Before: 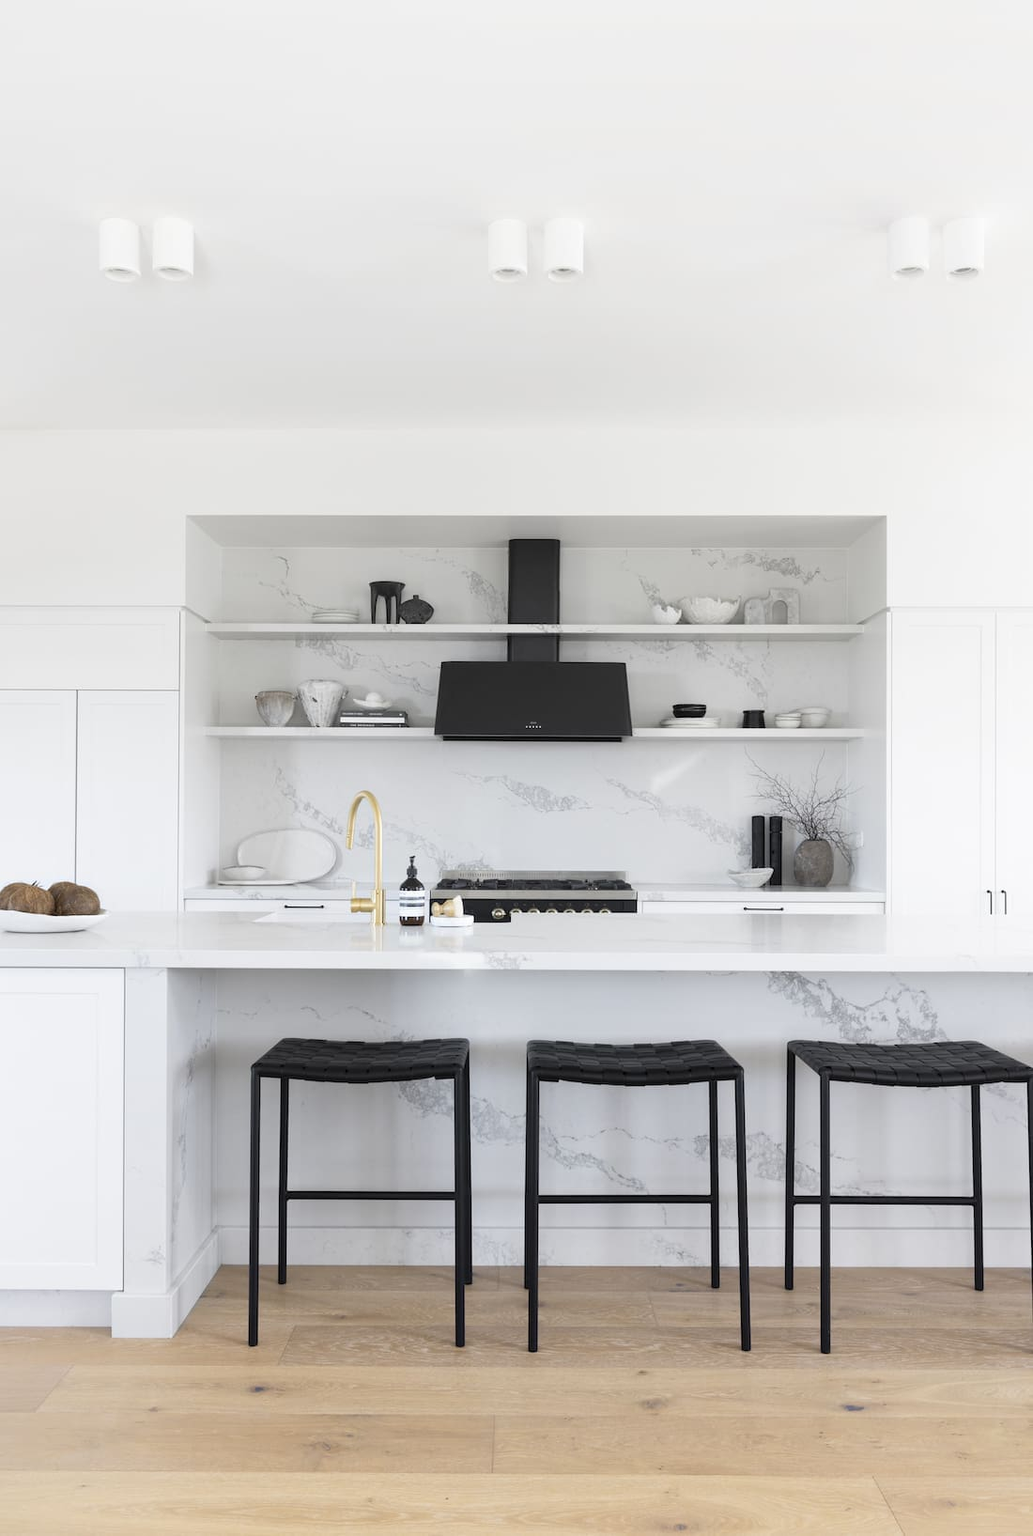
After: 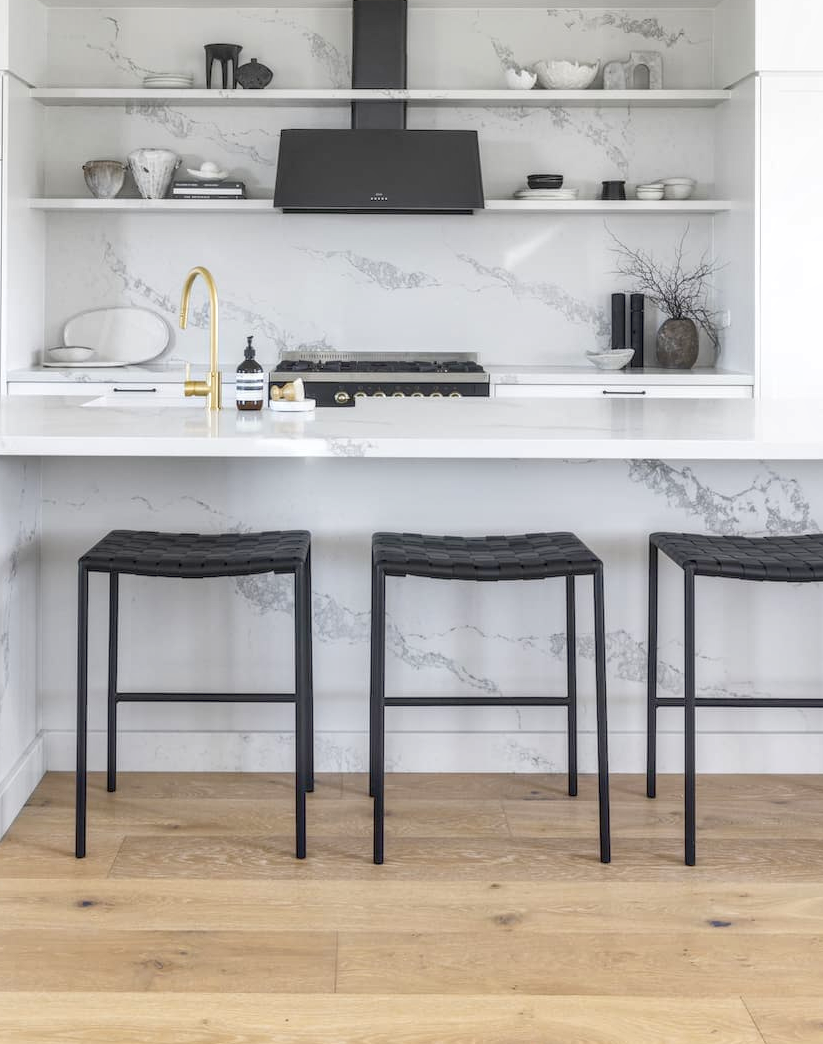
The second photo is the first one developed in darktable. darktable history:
levels: levels [0, 0.43, 0.984]
local contrast: highlights 4%, shadows 3%, detail 134%
crop and rotate: left 17.236%, top 35.205%, right 7.887%, bottom 0.927%
shadows and highlights: shadows 33.9, highlights -47.21, compress 49.91%, soften with gaussian
